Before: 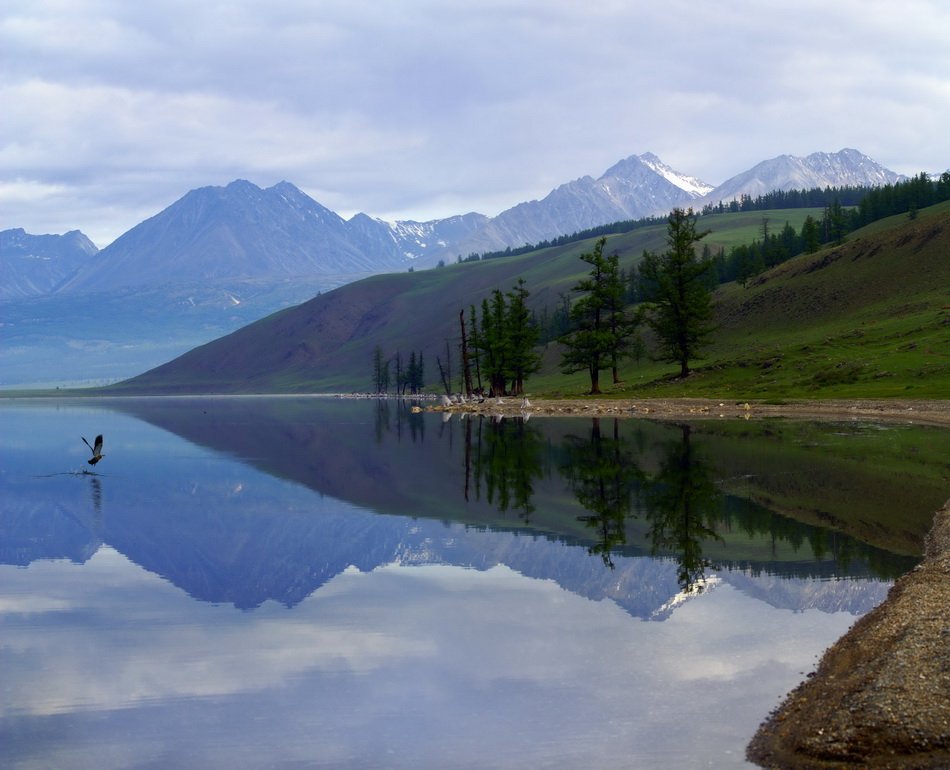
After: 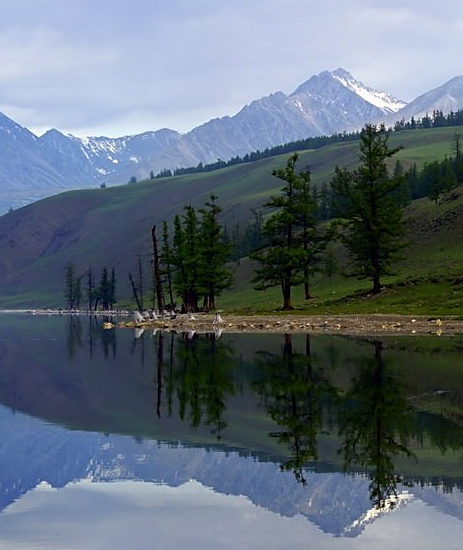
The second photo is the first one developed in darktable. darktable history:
crop: left 32.447%, top 10.953%, right 18.765%, bottom 17.5%
sharpen: on, module defaults
